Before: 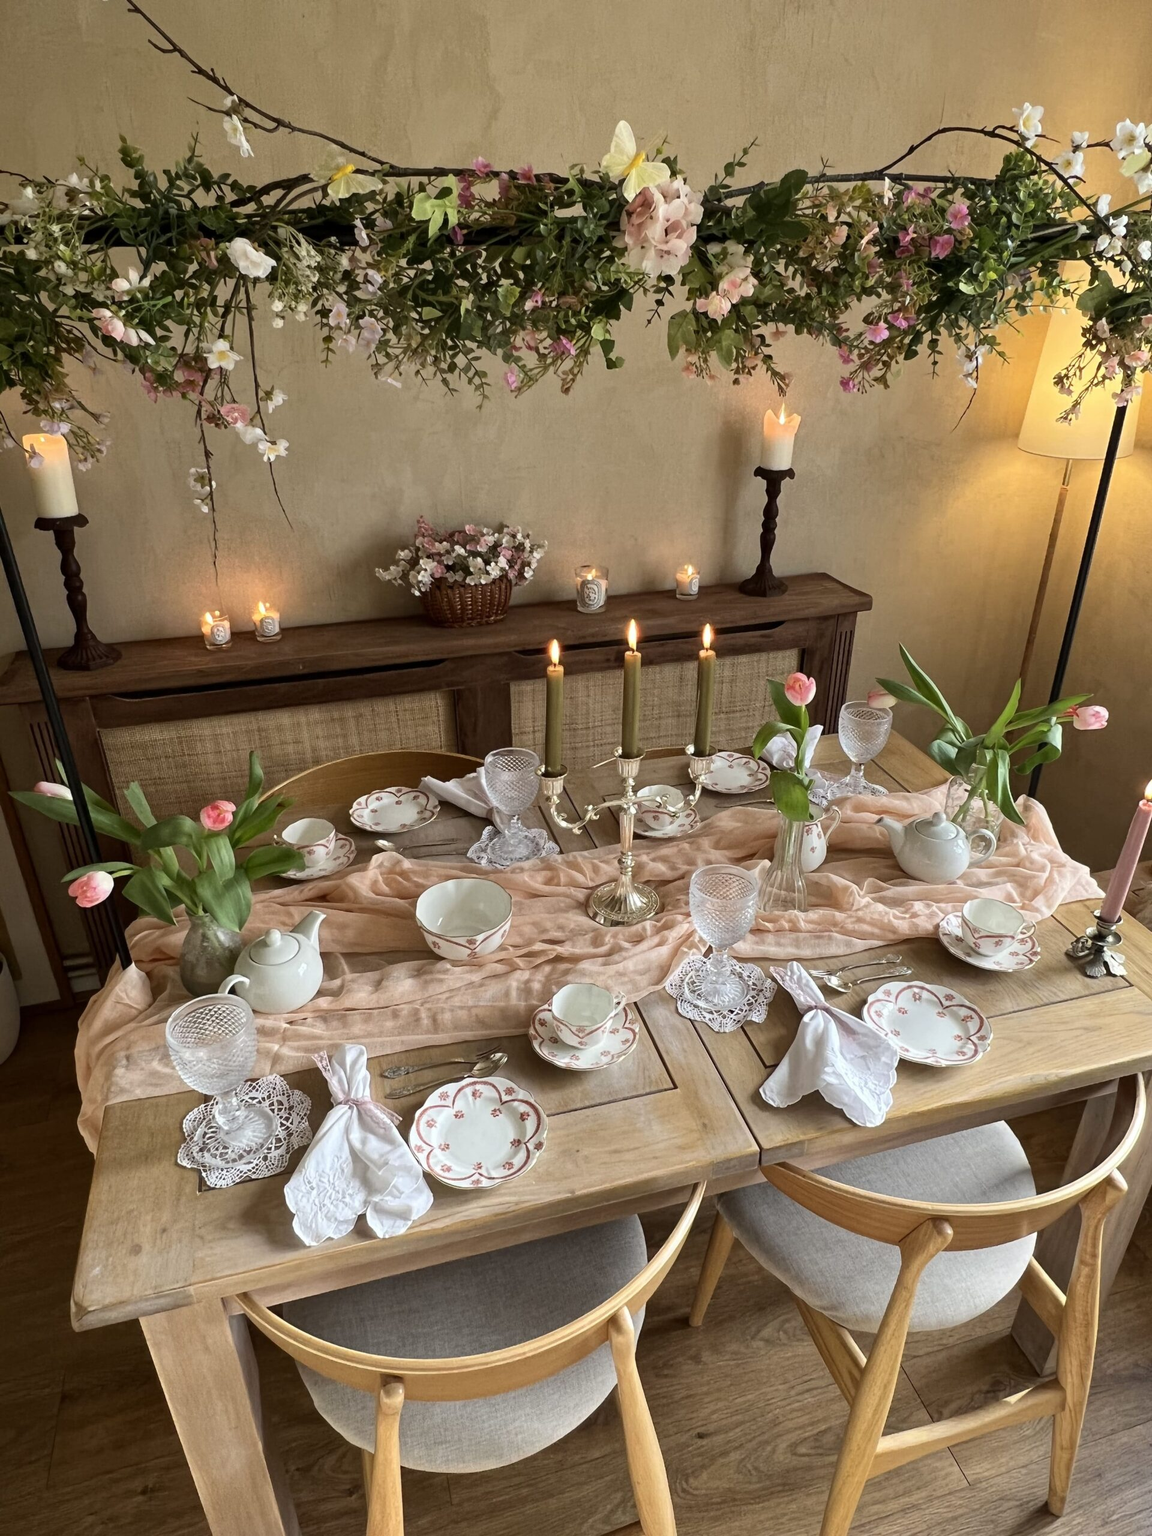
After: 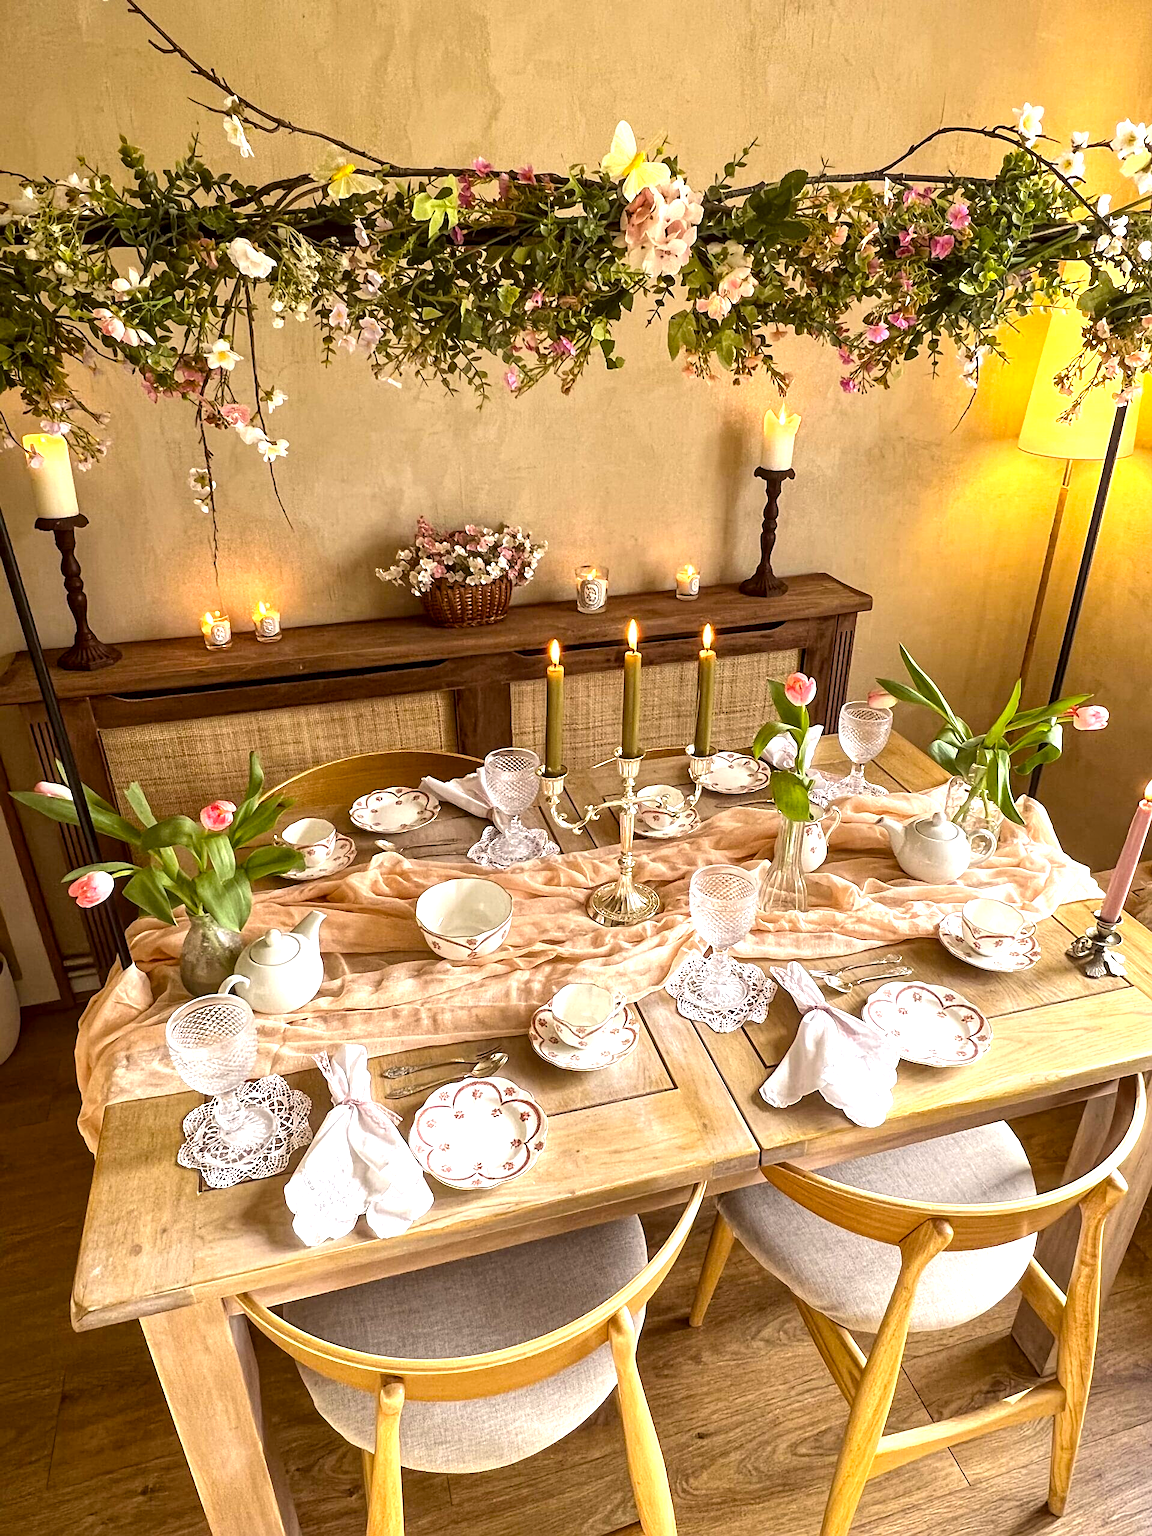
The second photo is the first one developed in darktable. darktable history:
color correction: highlights a* 6.53, highlights b* 8.4, shadows a* 6.65, shadows b* 7.3, saturation 0.914
color balance rgb: linear chroma grading › global chroma 10.061%, perceptual saturation grading › global saturation 25.072%
local contrast: on, module defaults
sharpen: on, module defaults
exposure: black level correction 0, exposure 0.954 EV, compensate exposure bias true, compensate highlight preservation false
